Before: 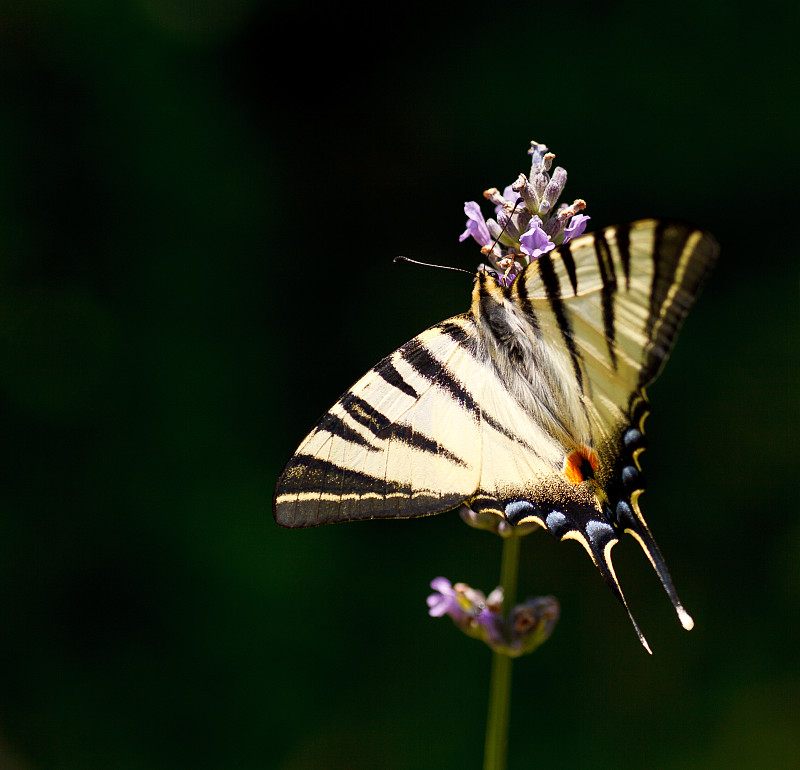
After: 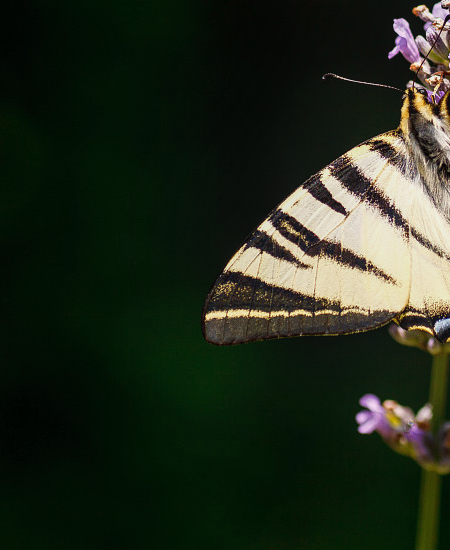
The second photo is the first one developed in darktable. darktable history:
crop: left 8.966%, top 23.852%, right 34.699%, bottom 4.703%
local contrast: detail 110%
